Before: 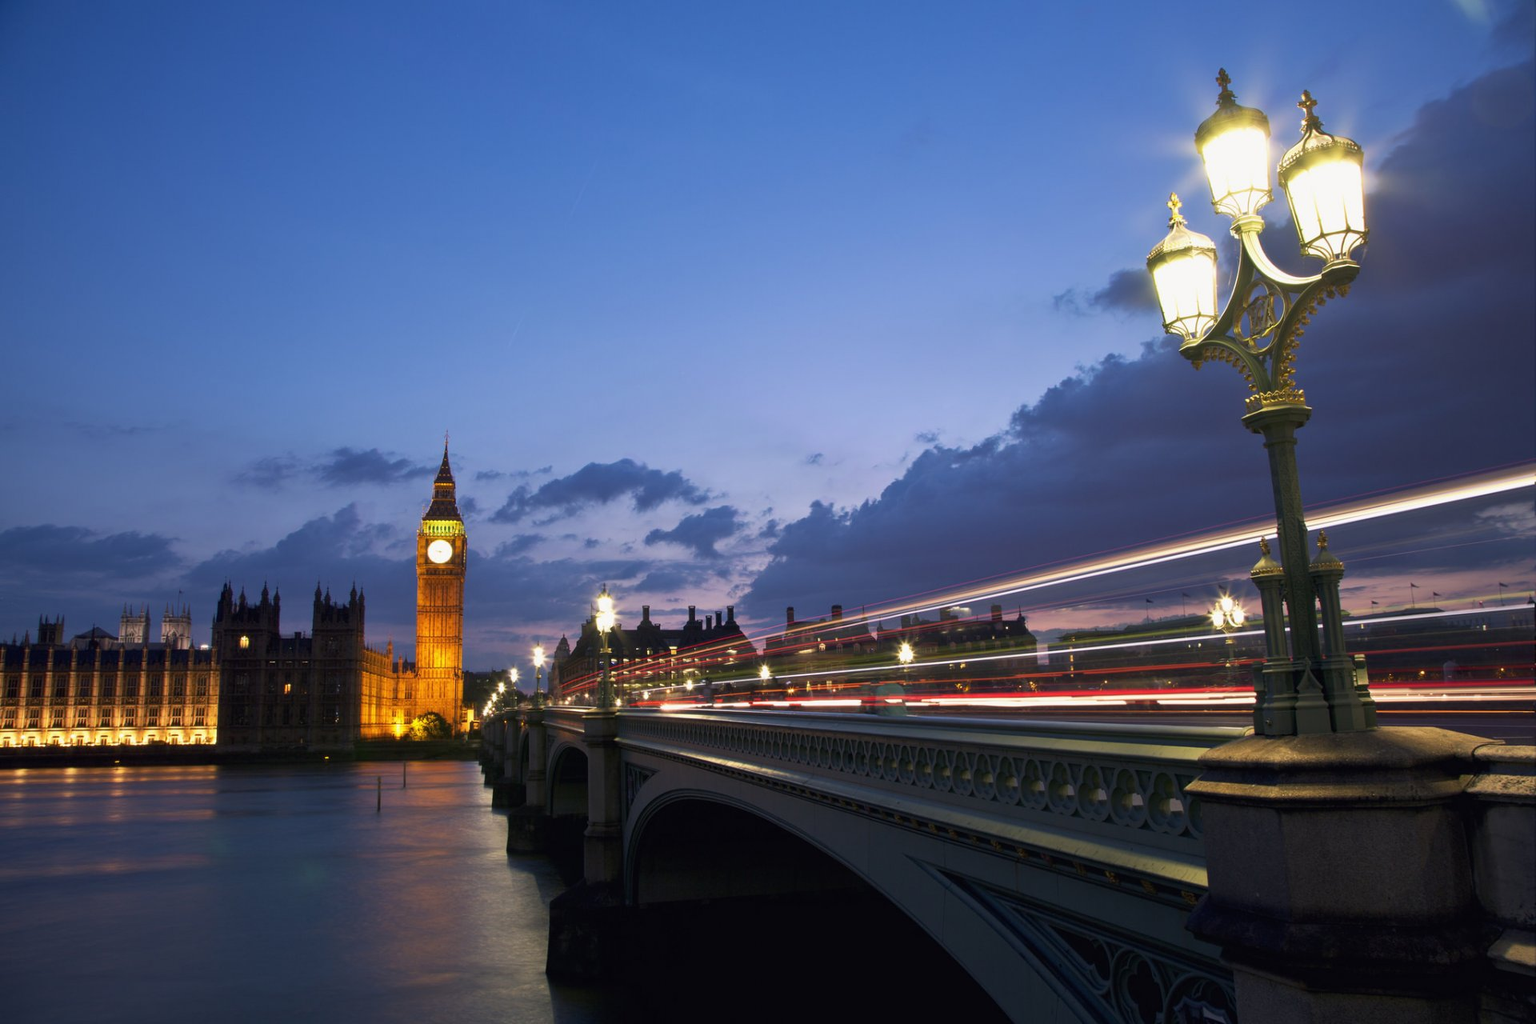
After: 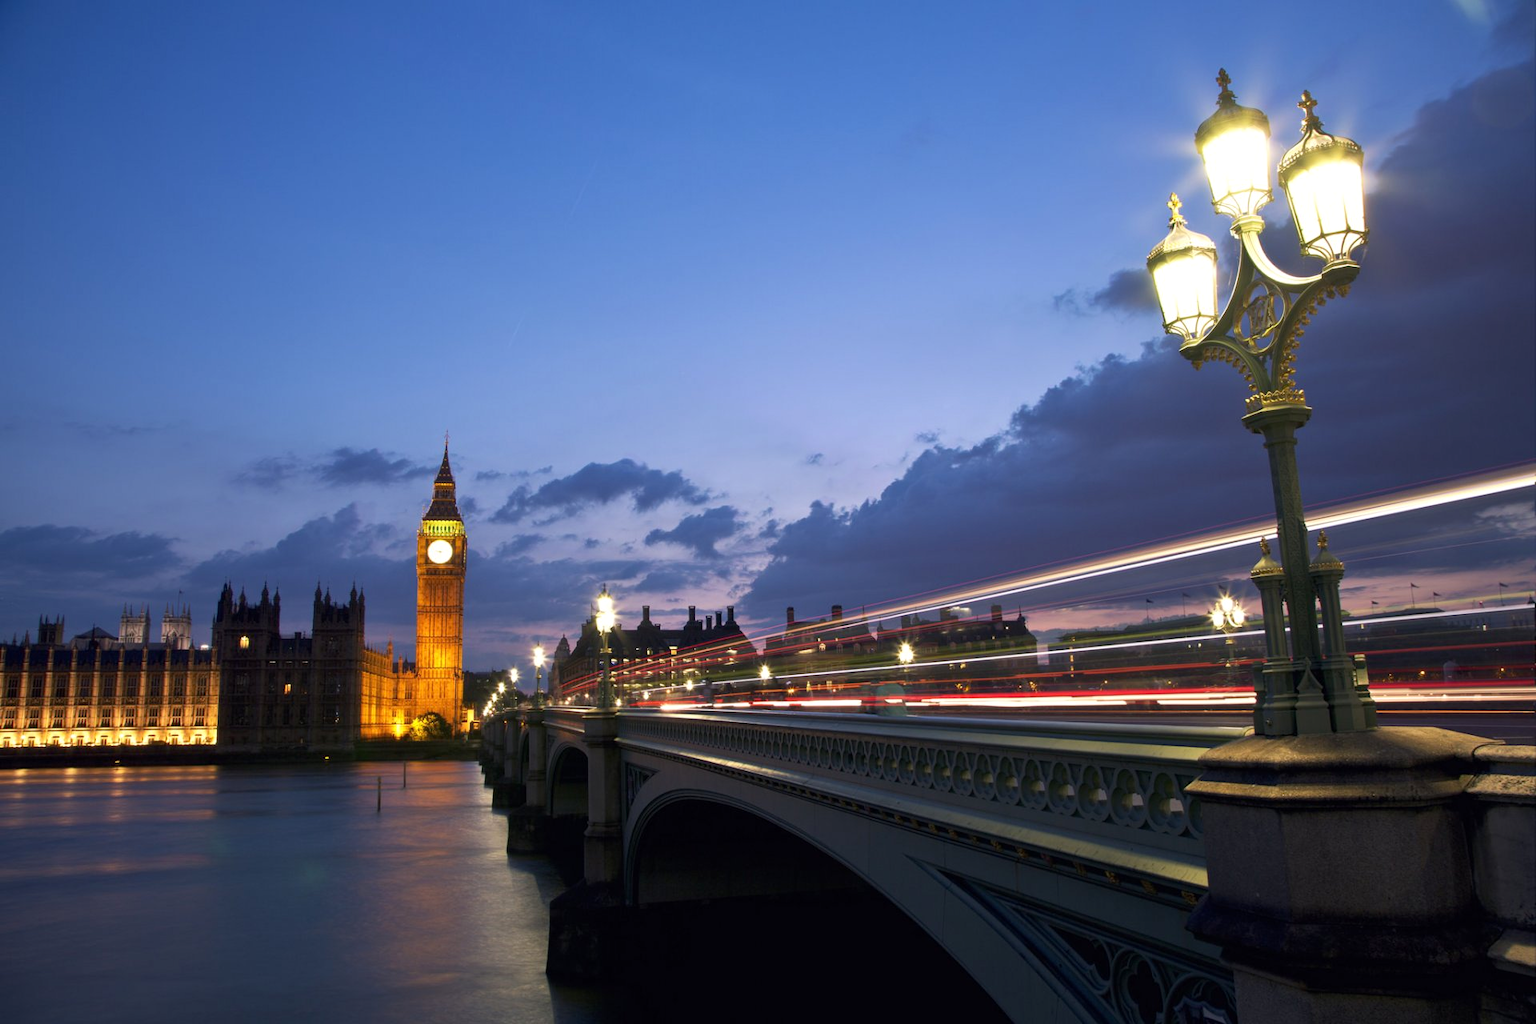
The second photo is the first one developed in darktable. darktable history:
exposure: black level correction 0.001, exposure 0.138 EV, compensate exposure bias true, compensate highlight preservation false
